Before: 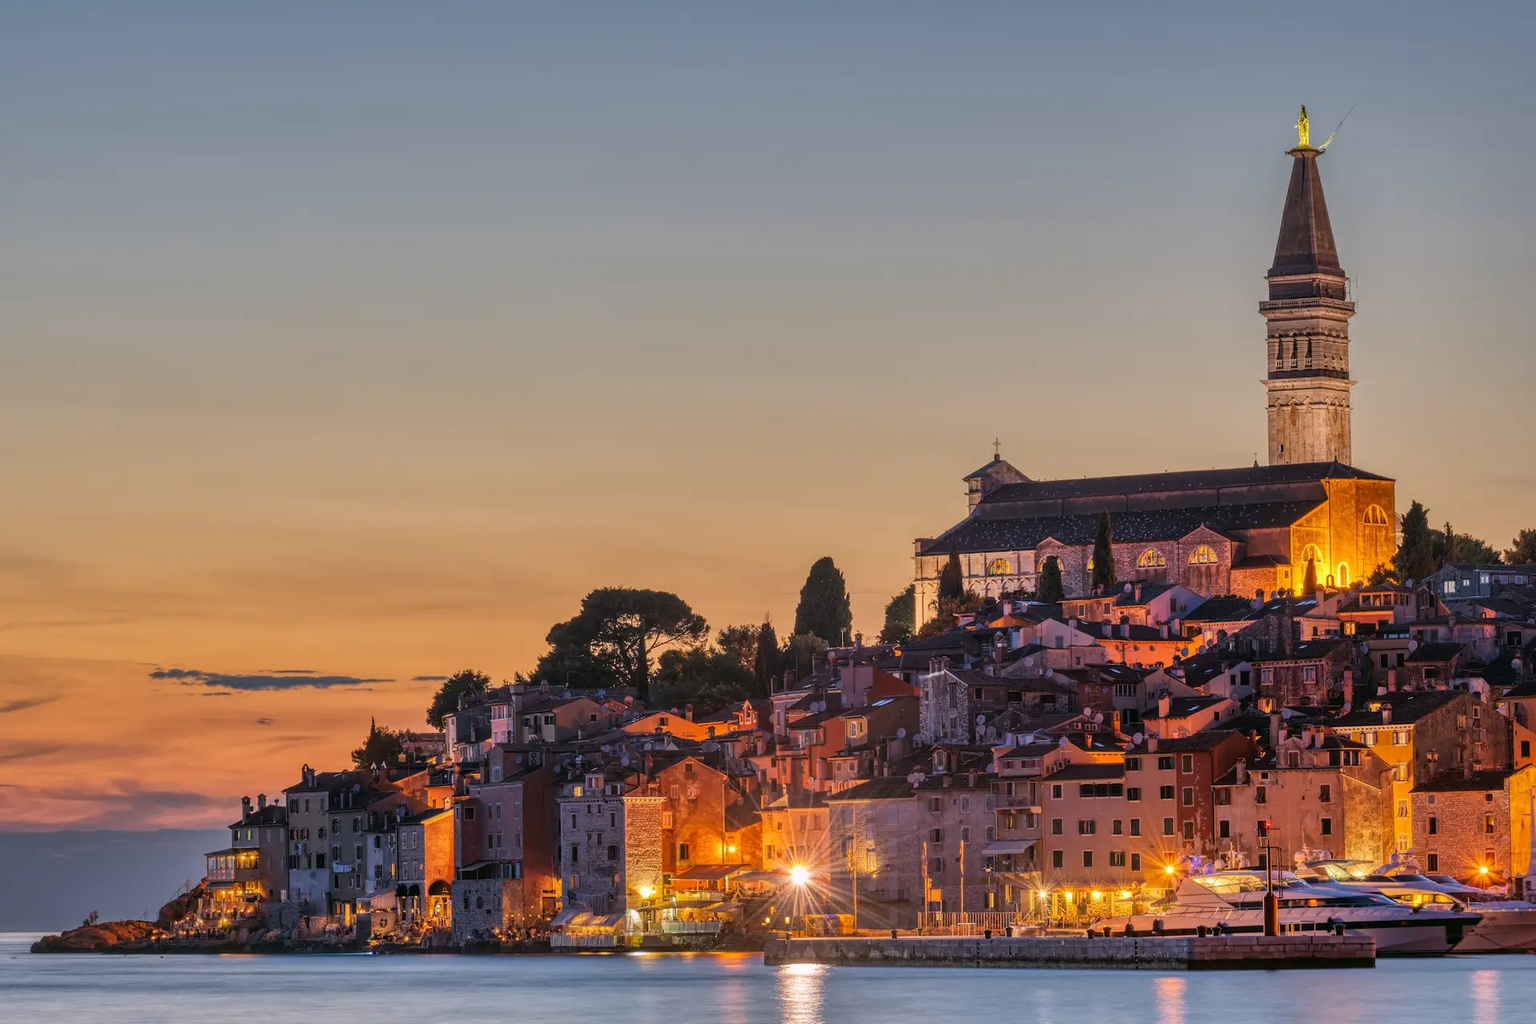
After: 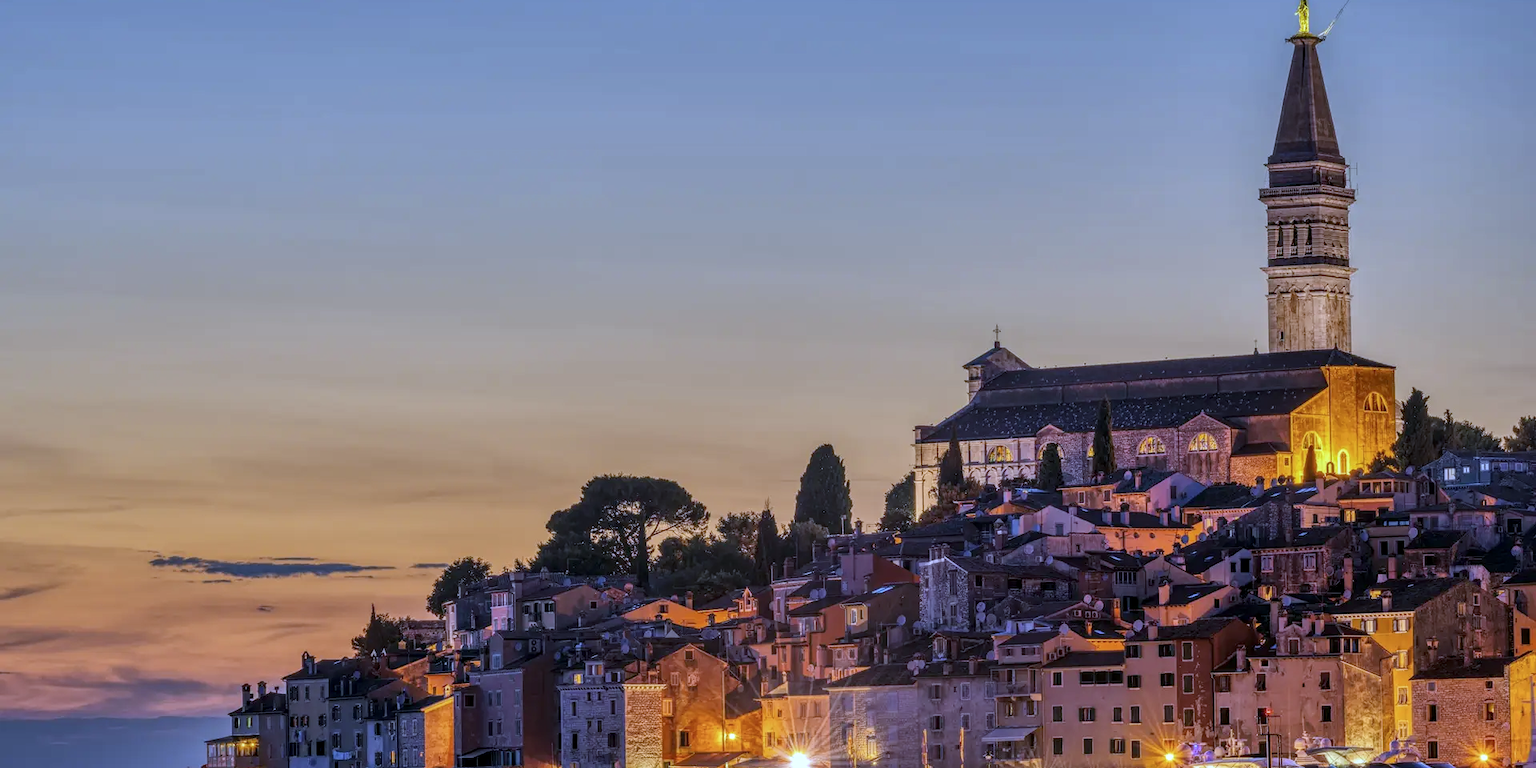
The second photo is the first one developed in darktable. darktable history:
color zones: curves: ch1 [(0, 0.469) (0.01, 0.469) (0.12, 0.446) (0.248, 0.469) (0.5, 0.5) (0.748, 0.5) (0.99, 0.469) (1, 0.469)]
crop: top 11.038%, bottom 13.962%
white balance: red 0.871, blue 1.249
local contrast: on, module defaults
